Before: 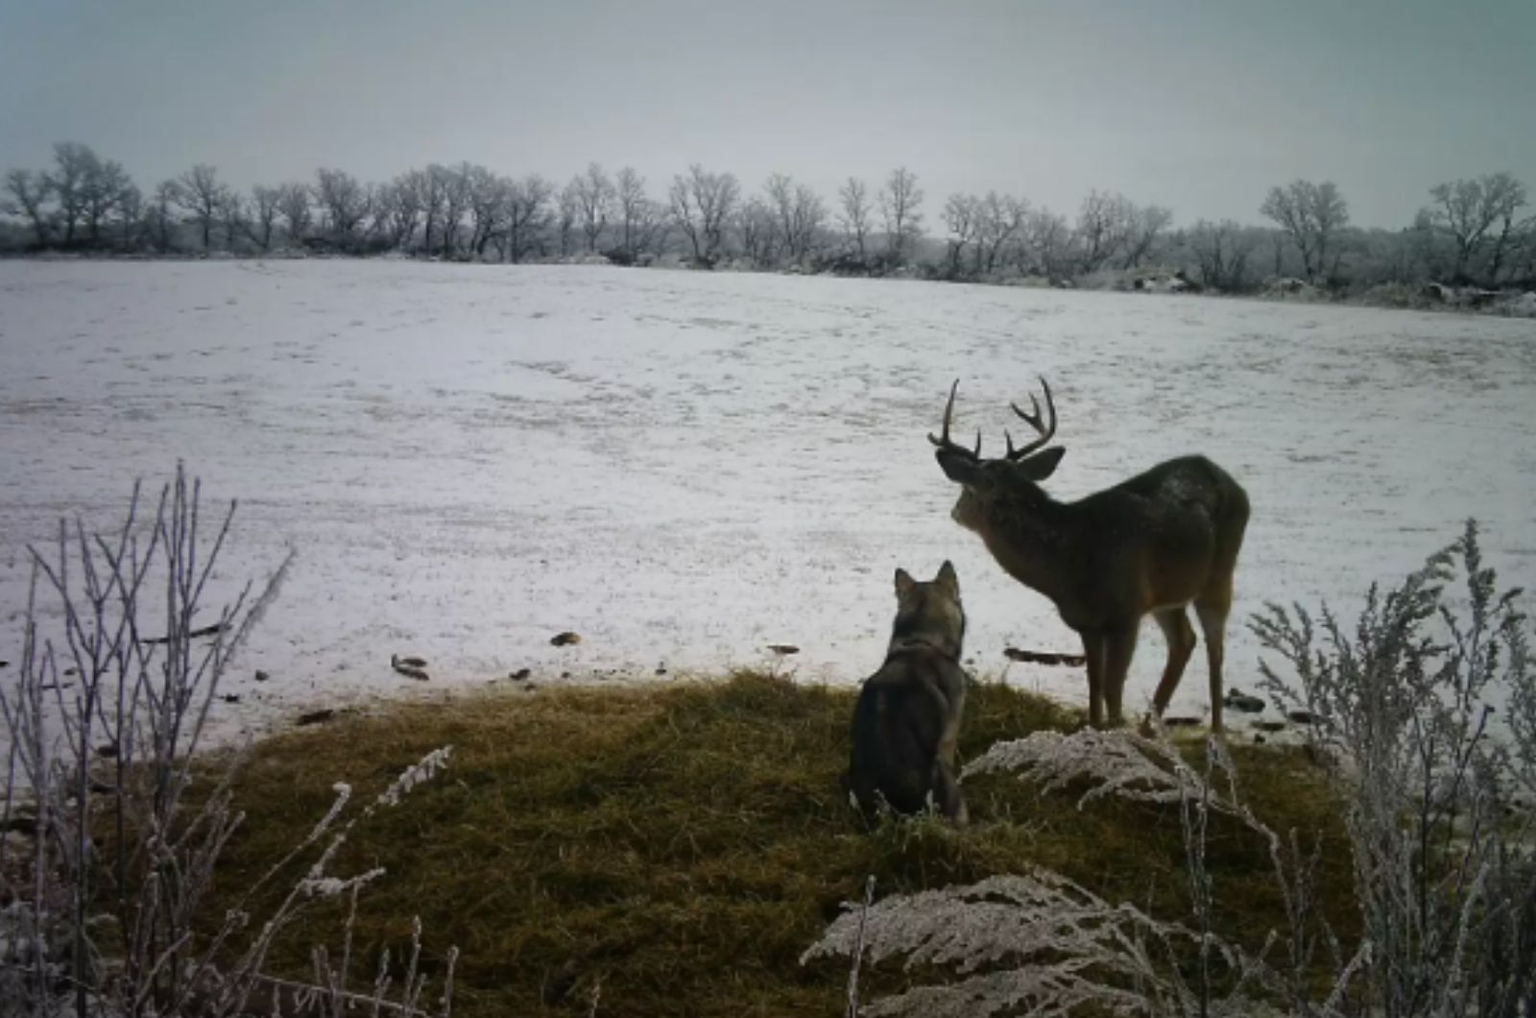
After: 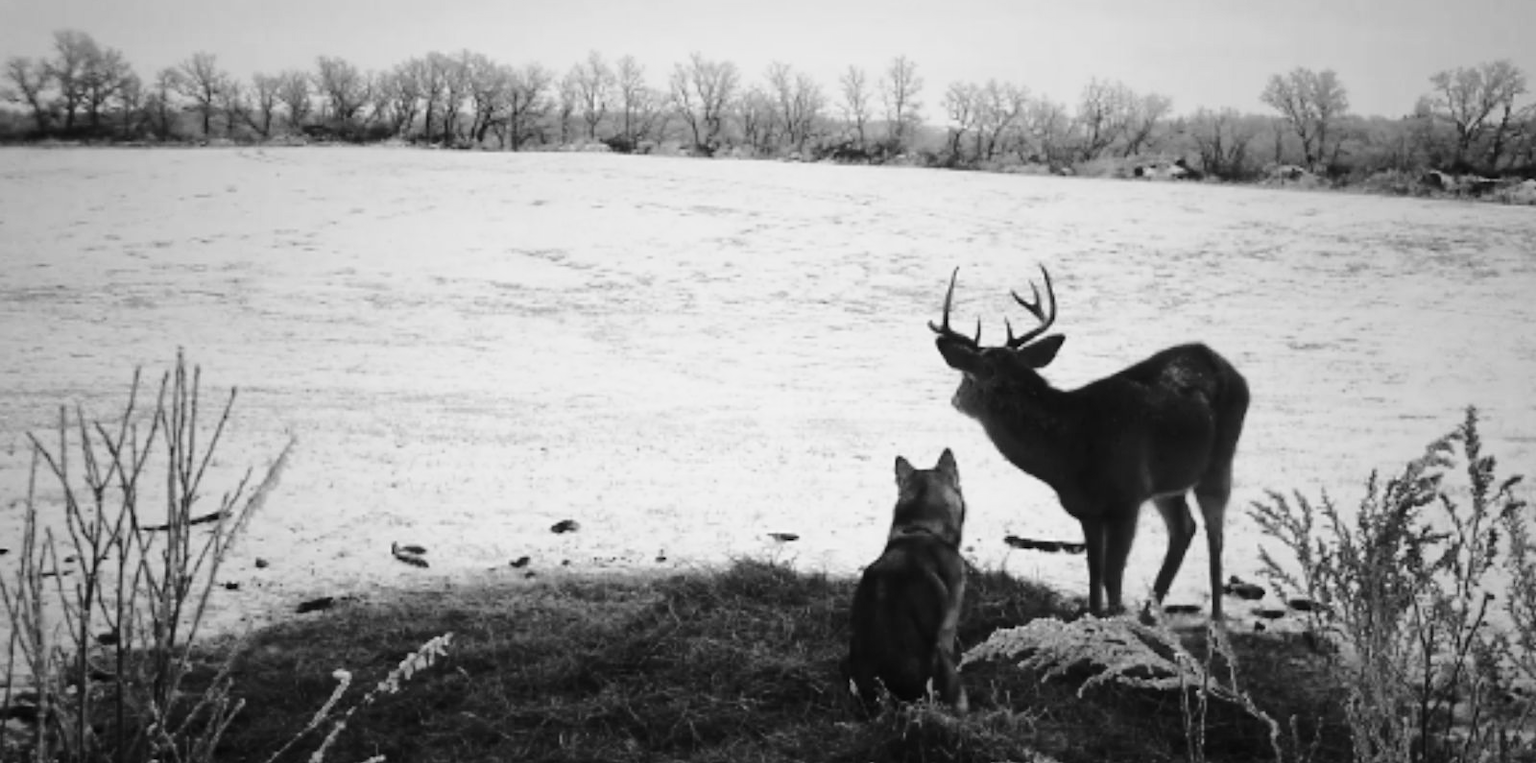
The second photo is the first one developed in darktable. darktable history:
base curve: curves: ch0 [(0, 0) (0.028, 0.03) (0.121, 0.232) (0.46, 0.748) (0.859, 0.968) (1, 1)]
crop: top 11.038%, bottom 13.962%
monochrome: on, module defaults
